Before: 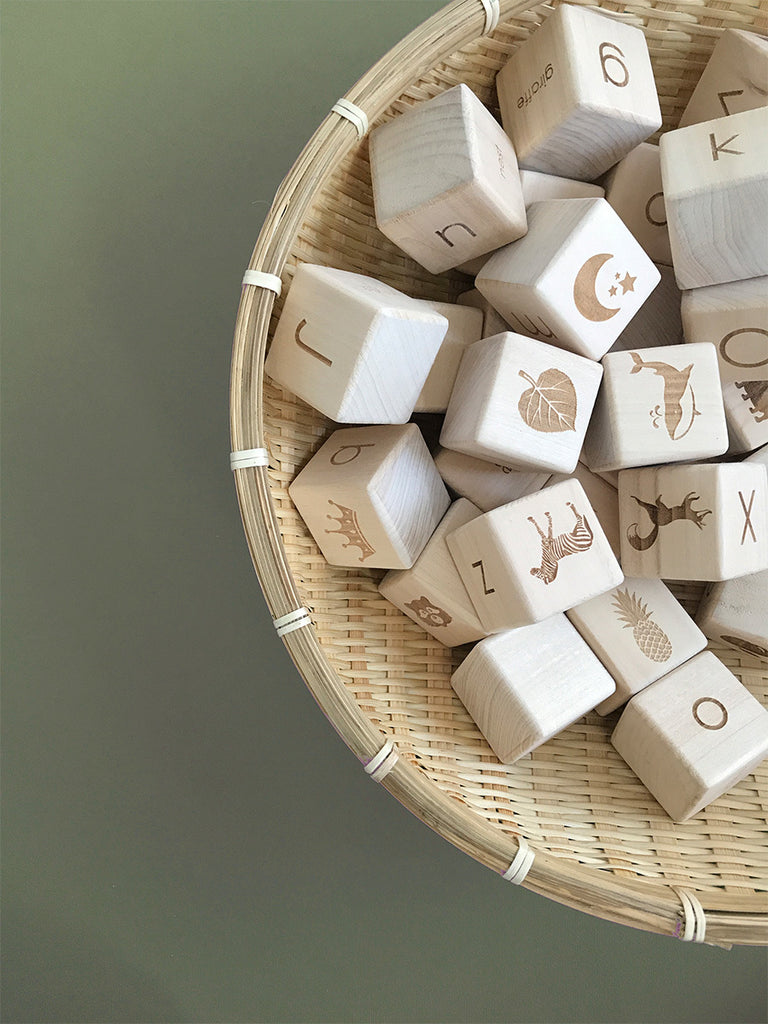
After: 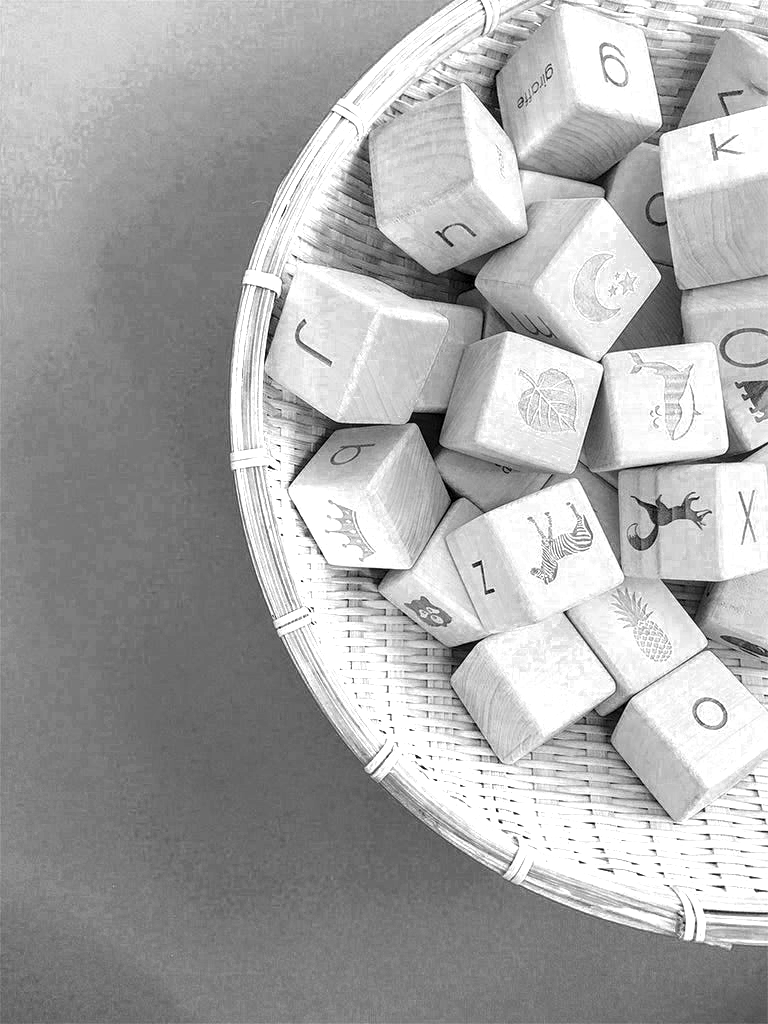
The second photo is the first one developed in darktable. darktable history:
local contrast: detail 130%
color balance rgb: linear chroma grading › global chroma 15%, perceptual saturation grading › global saturation 30%
color zones: curves: ch0 [(0, 0.554) (0.146, 0.662) (0.293, 0.86) (0.503, 0.774) (0.637, 0.106) (0.74, 0.072) (0.866, 0.488) (0.998, 0.569)]; ch1 [(0, 0) (0.143, 0) (0.286, 0) (0.429, 0) (0.571, 0) (0.714, 0) (0.857, 0)]
